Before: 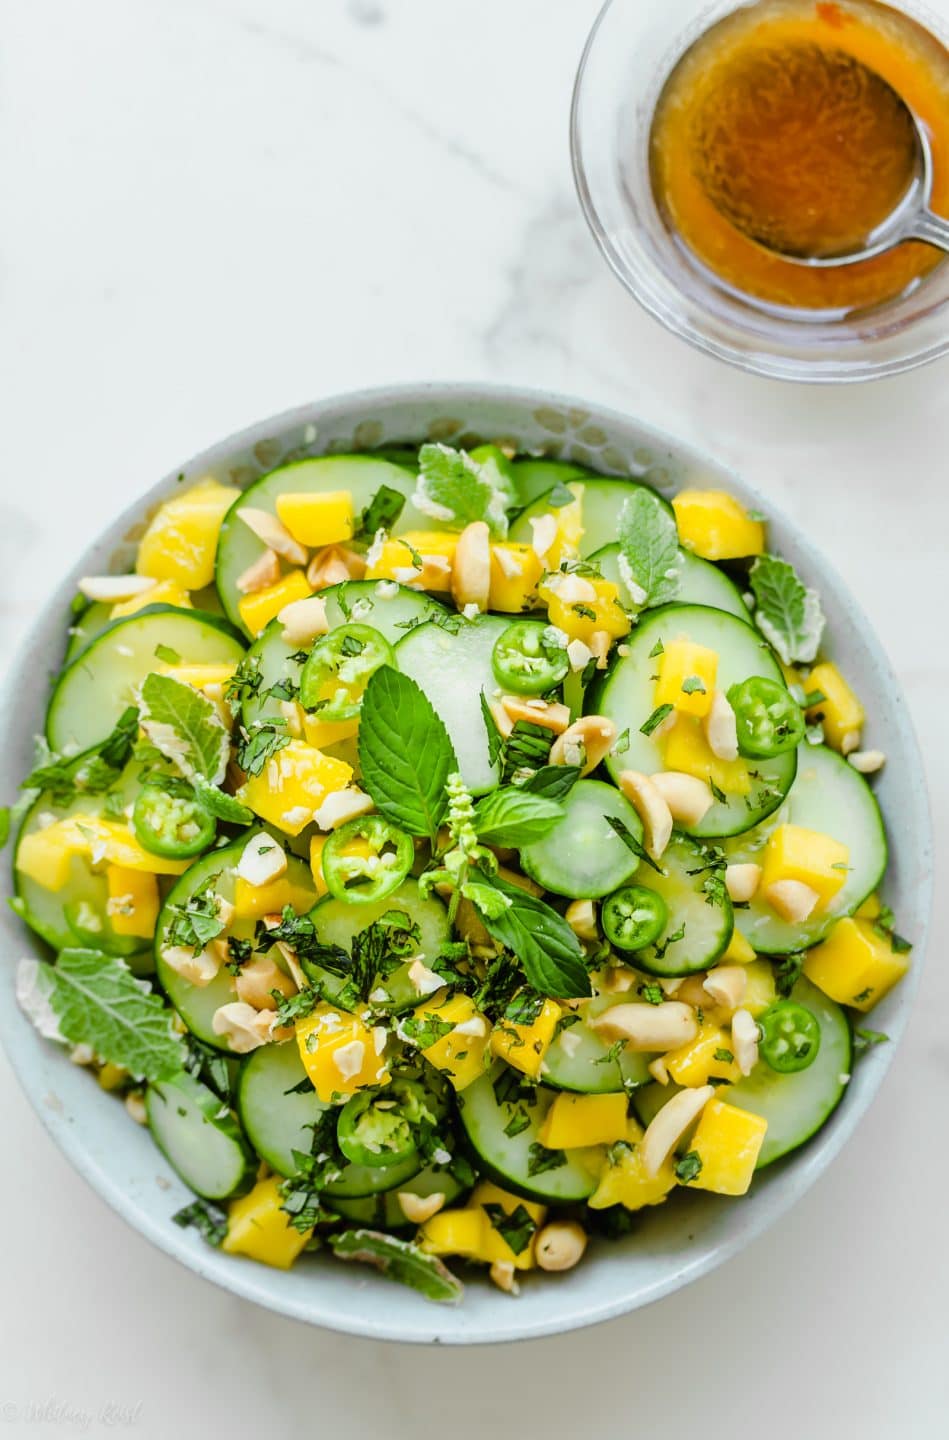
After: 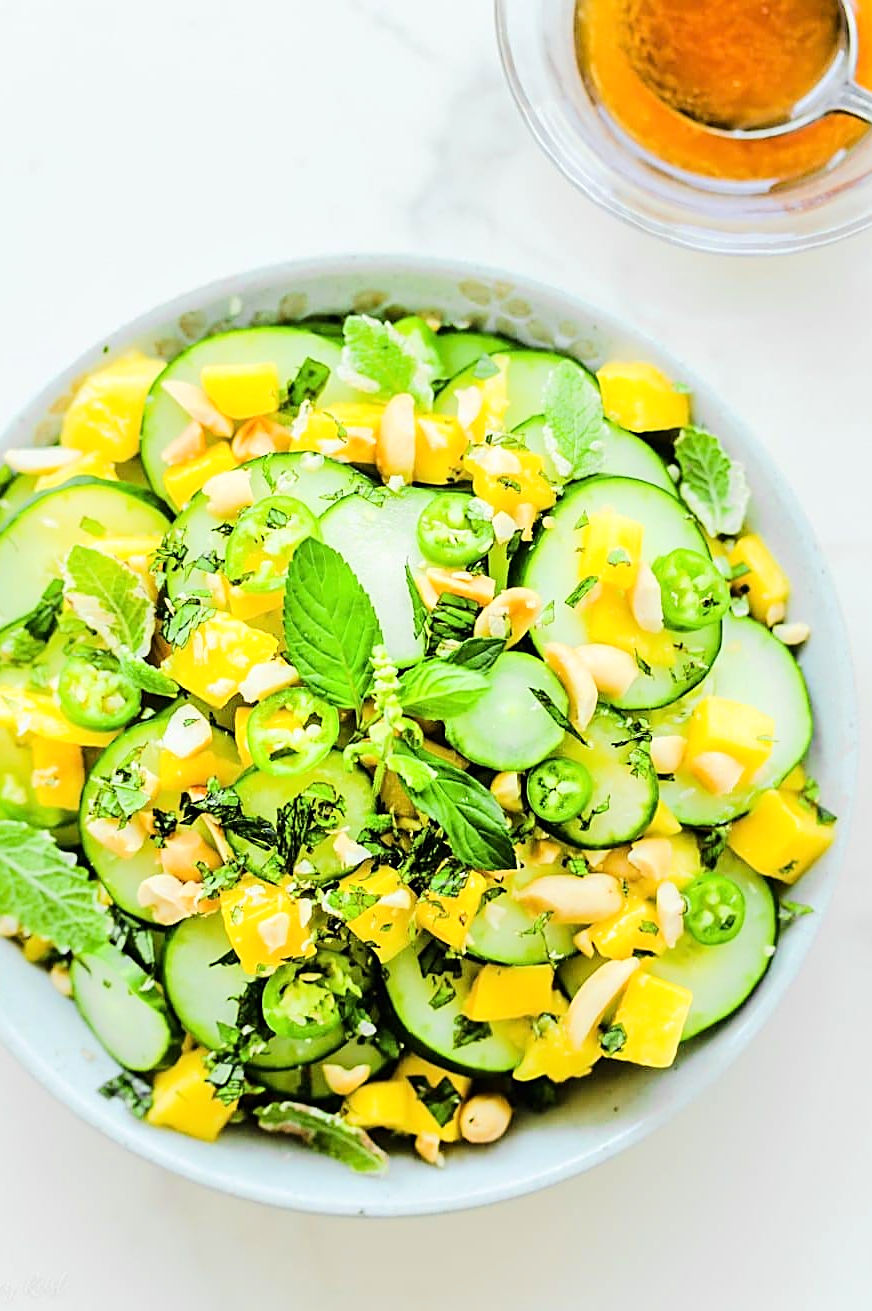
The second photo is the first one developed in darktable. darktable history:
sharpen: on, module defaults
contrast equalizer: octaves 7, y [[0.509, 0.514, 0.523, 0.542, 0.578, 0.603], [0.5 ×6], [0.509, 0.514, 0.523, 0.542, 0.578, 0.603], [0.001, 0.002, 0.003, 0.005, 0.01, 0.013], [0.001, 0.002, 0.003, 0.005, 0.01, 0.013]], mix 0.161
crop and rotate: left 8.023%, top 8.947%
tone equalizer: -7 EV 0.158 EV, -6 EV 0.63 EV, -5 EV 1.19 EV, -4 EV 1.3 EV, -3 EV 1.14 EV, -2 EV 0.6 EV, -1 EV 0.161 EV, edges refinement/feathering 500, mask exposure compensation -1.57 EV, preserve details no
